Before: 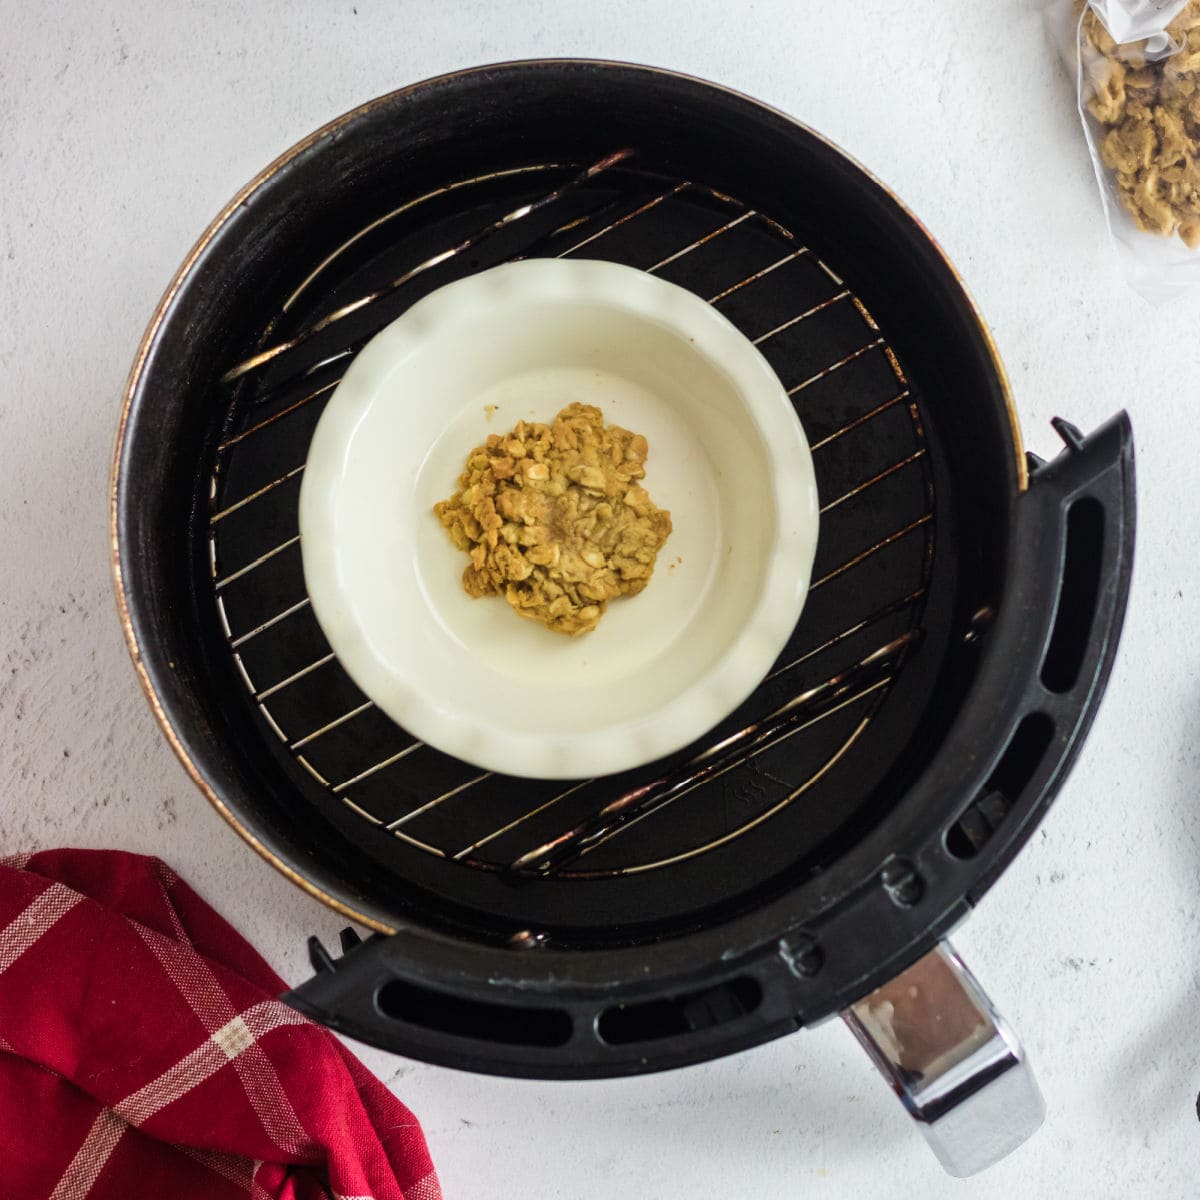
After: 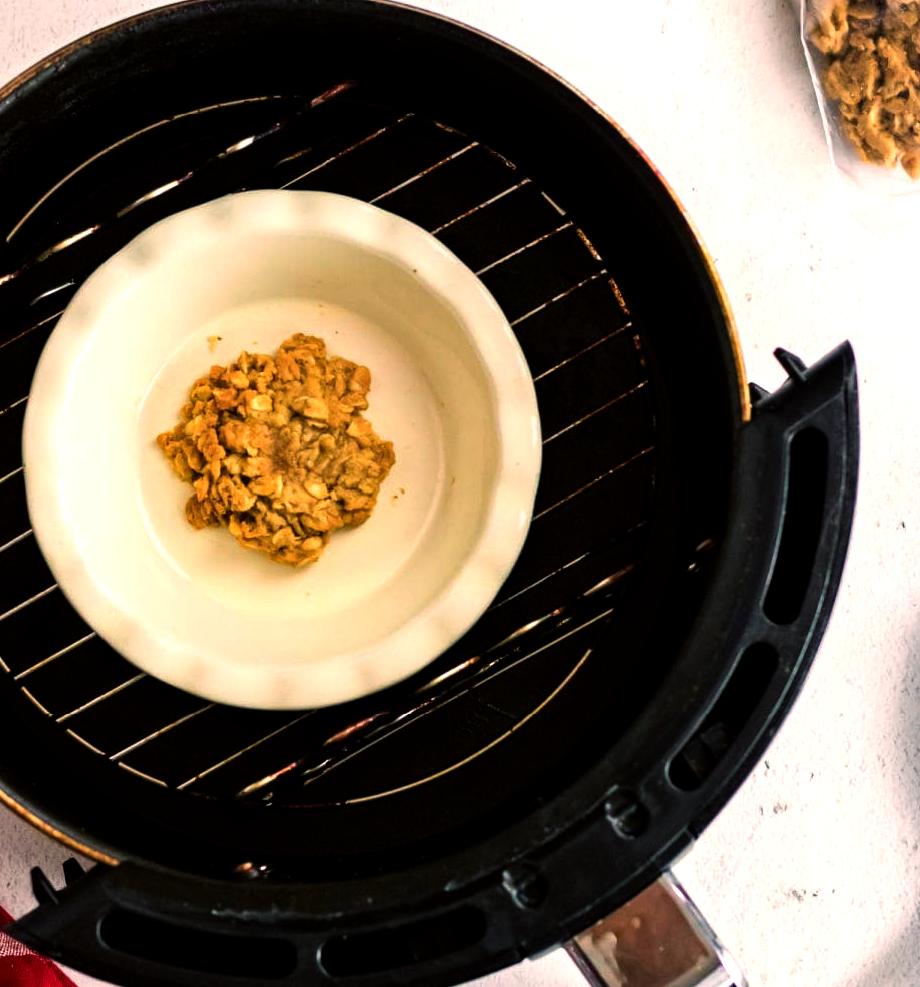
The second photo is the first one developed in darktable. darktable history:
color balance: mode lift, gamma, gain (sRGB), lift [1.014, 0.966, 0.918, 0.87], gamma [0.86, 0.734, 0.918, 0.976], gain [1.063, 1.13, 1.063, 0.86]
white balance: red 1.042, blue 1.17
haze removal: compatibility mode true, adaptive false
crop: left 23.095%, top 5.827%, bottom 11.854%
